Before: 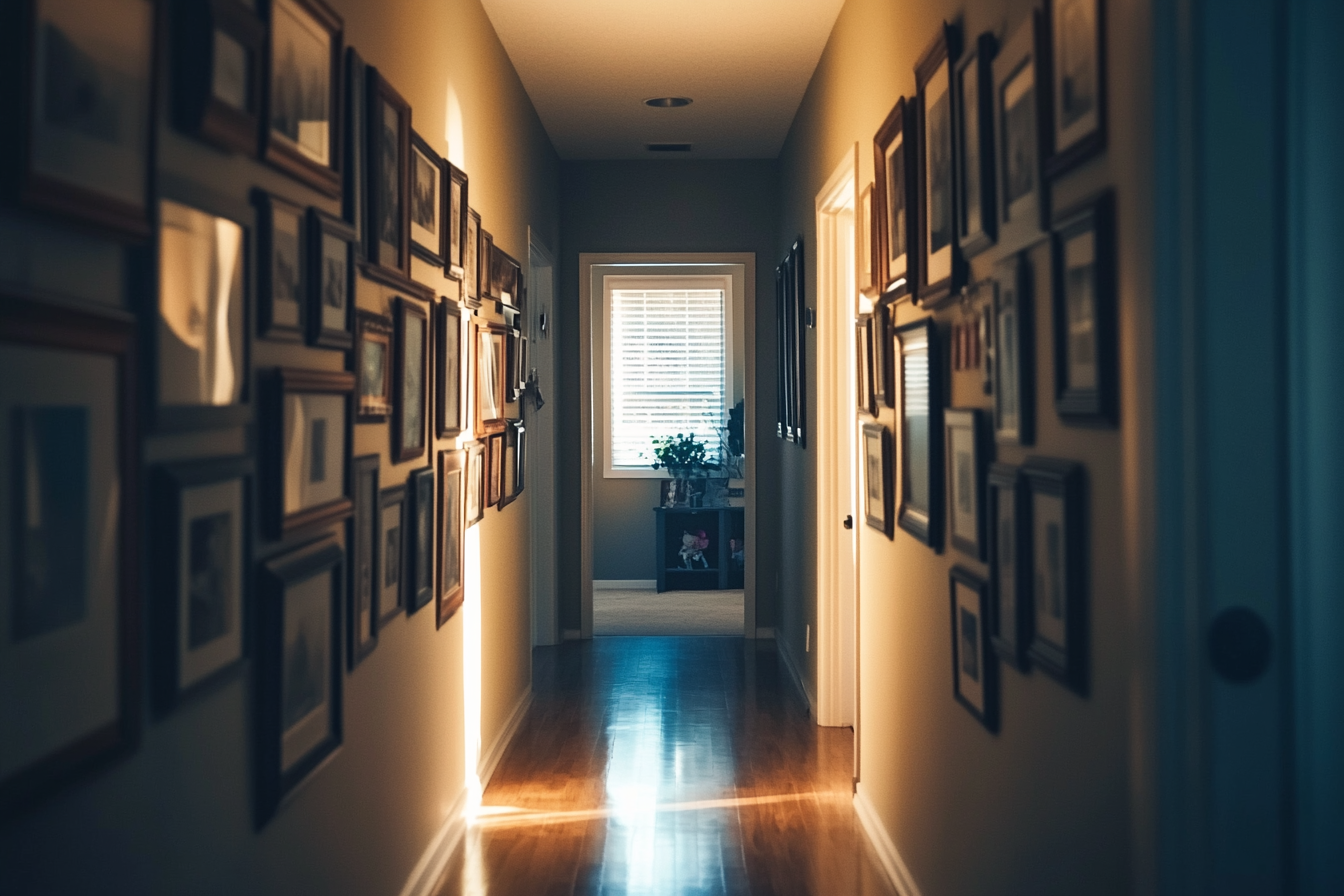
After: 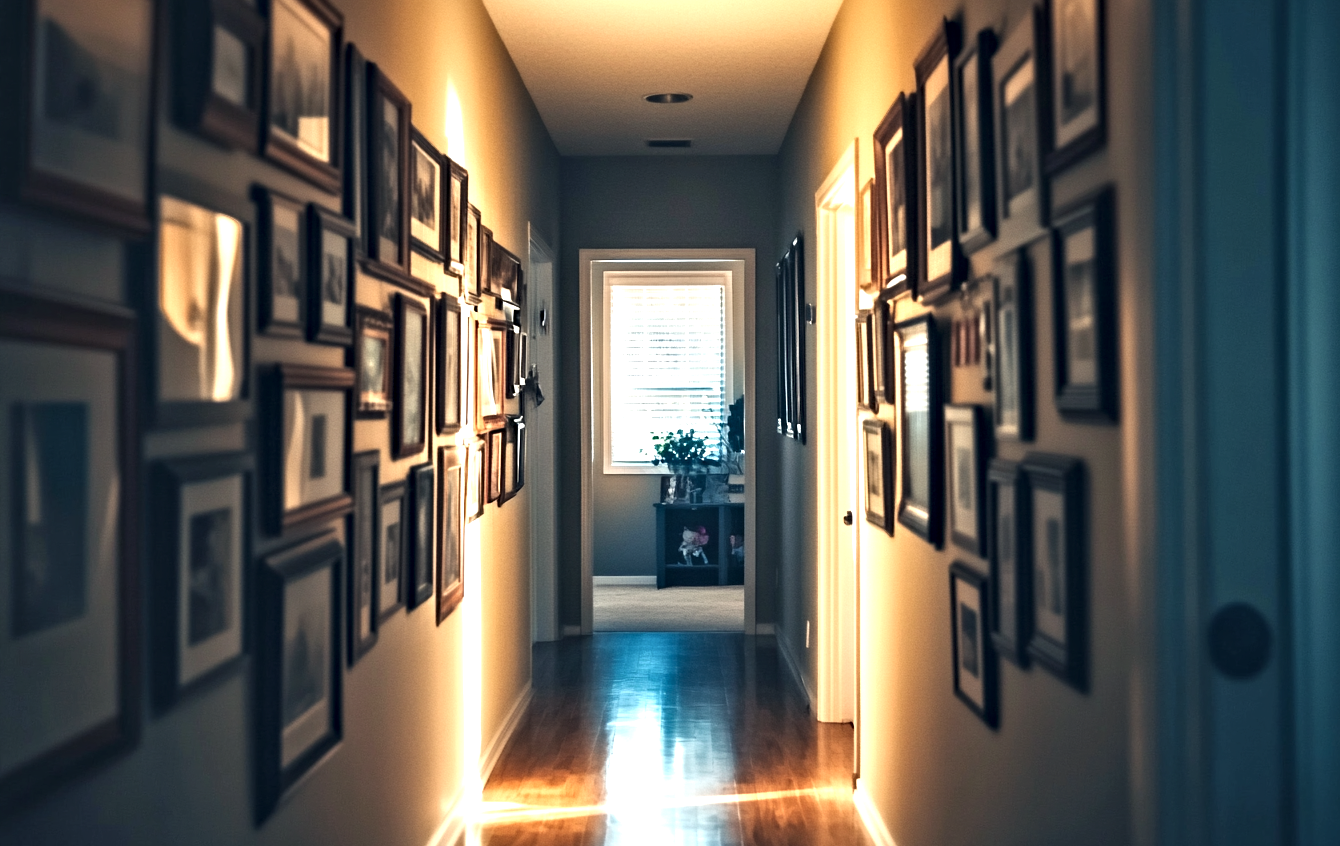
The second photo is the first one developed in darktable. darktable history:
crop: top 0.448%, right 0.264%, bottom 5.045%
contrast equalizer: y [[0.511, 0.558, 0.631, 0.632, 0.559, 0.512], [0.5 ×6], [0.5 ×6], [0 ×6], [0 ×6]]
exposure: black level correction 0, exposure 0.68 EV, compensate exposure bias true, compensate highlight preservation false
